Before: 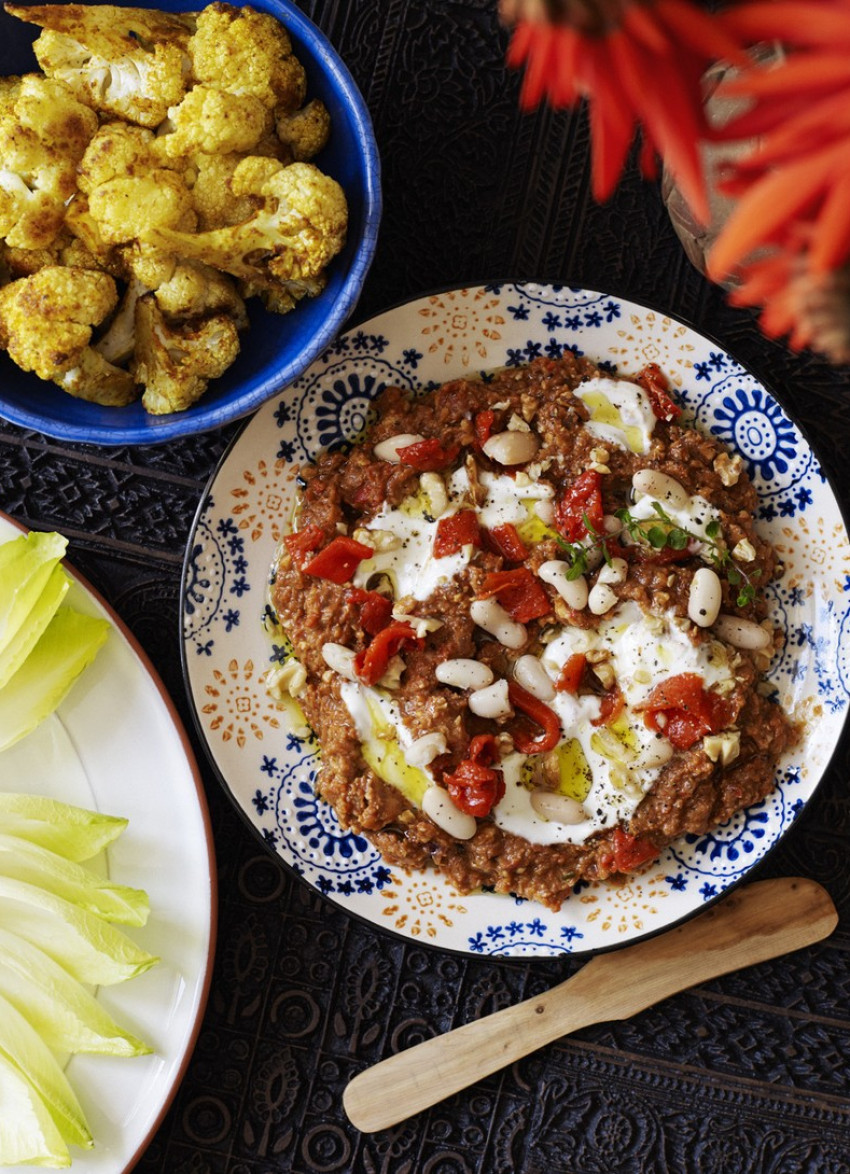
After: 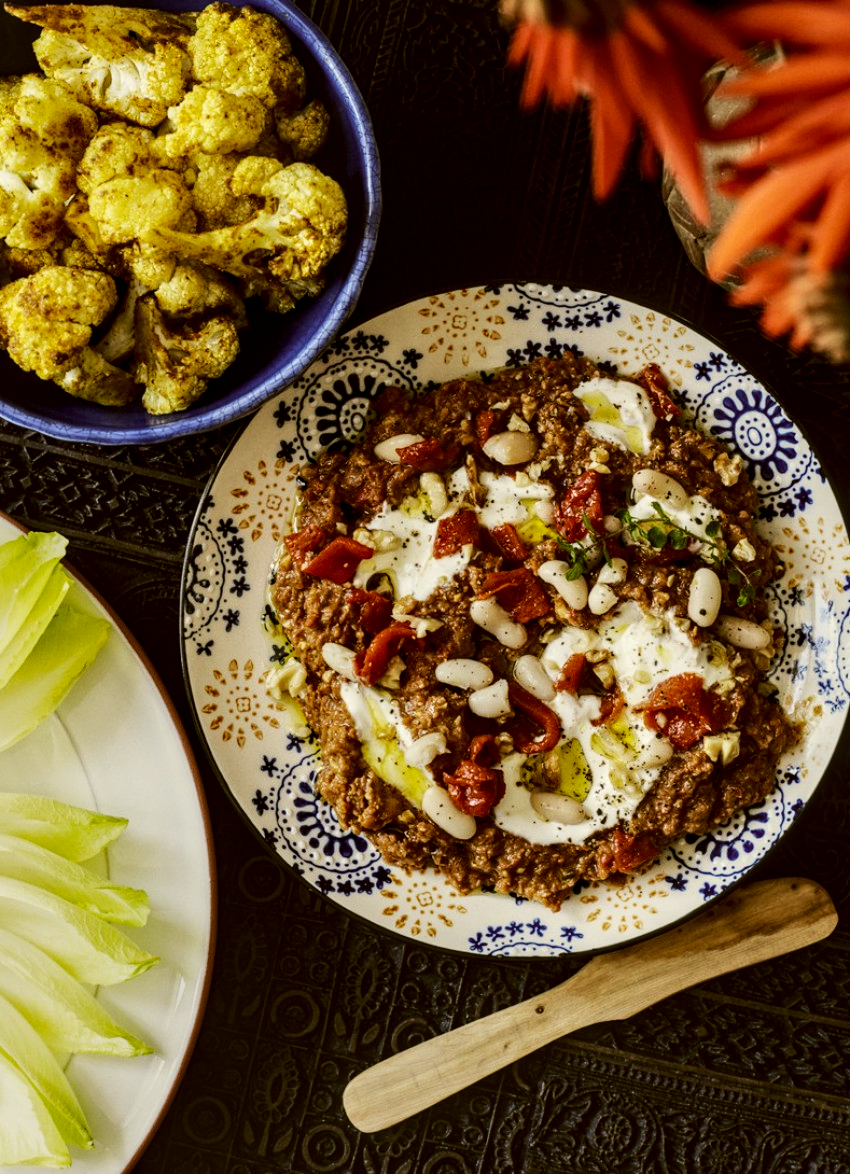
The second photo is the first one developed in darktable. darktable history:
base curve: curves: ch0 [(0, 0) (0.028, 0.03) (0.121, 0.232) (0.46, 0.748) (0.859, 0.968) (1, 1)]
exposure: exposure -1 EV, compensate highlight preservation false
color correction: highlights a* -1.43, highlights b* 10.12, shadows a* 0.395, shadows b* 19.35
local contrast: detail 150%
